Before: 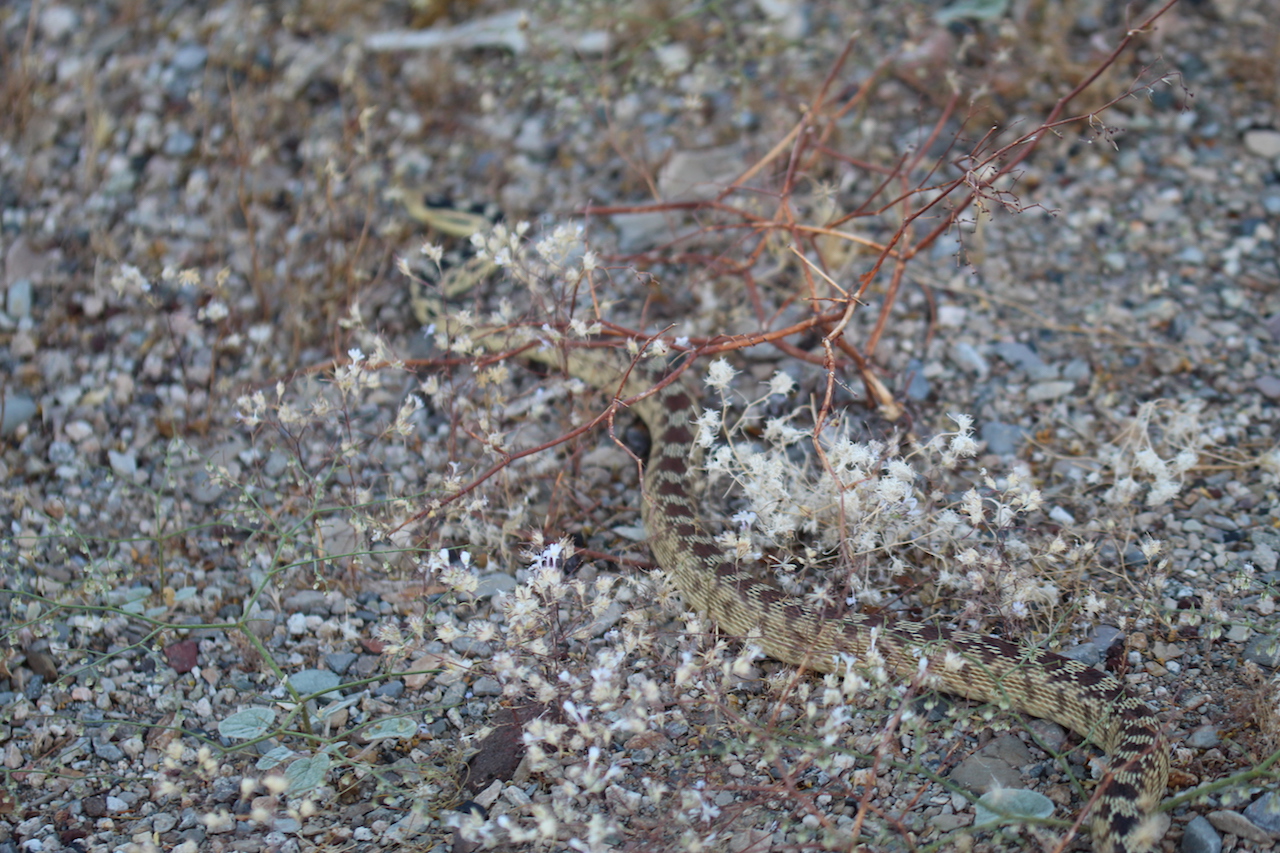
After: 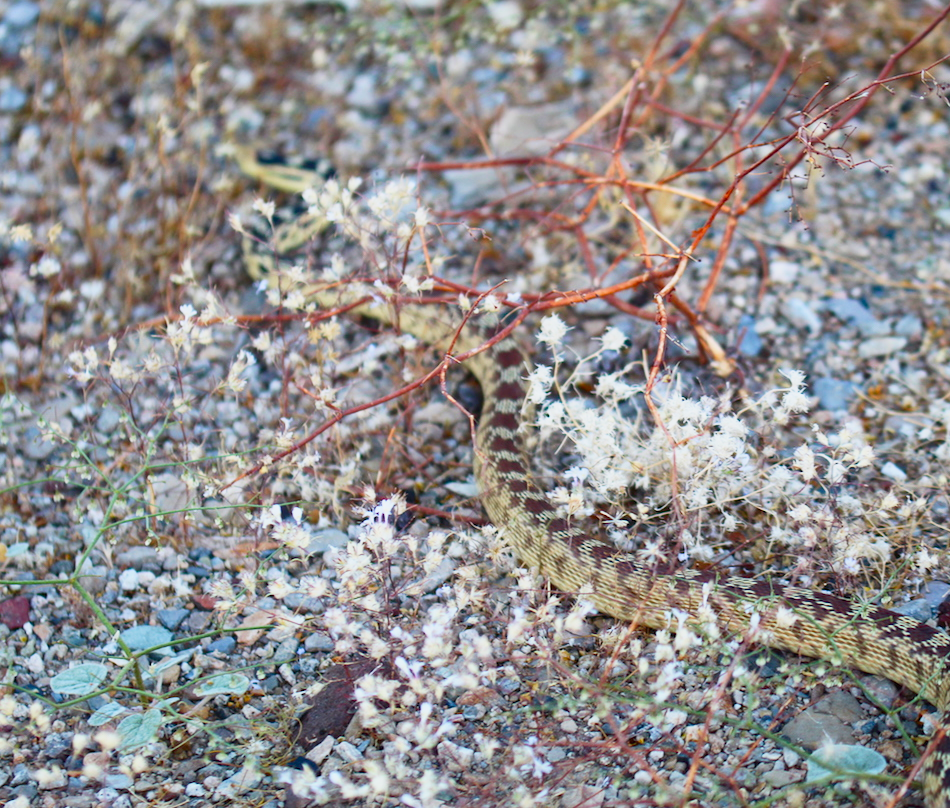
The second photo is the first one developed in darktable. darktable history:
color balance rgb: perceptual saturation grading › global saturation 20%, perceptual saturation grading › highlights -25%, perceptual saturation grading › shadows 25%
base curve: curves: ch0 [(0, 0) (0.088, 0.125) (0.176, 0.251) (0.354, 0.501) (0.613, 0.749) (1, 0.877)], preserve colors none
crop and rotate: left 13.15%, top 5.251%, right 12.609%
contrast brightness saturation: contrast 0.16, saturation 0.32
